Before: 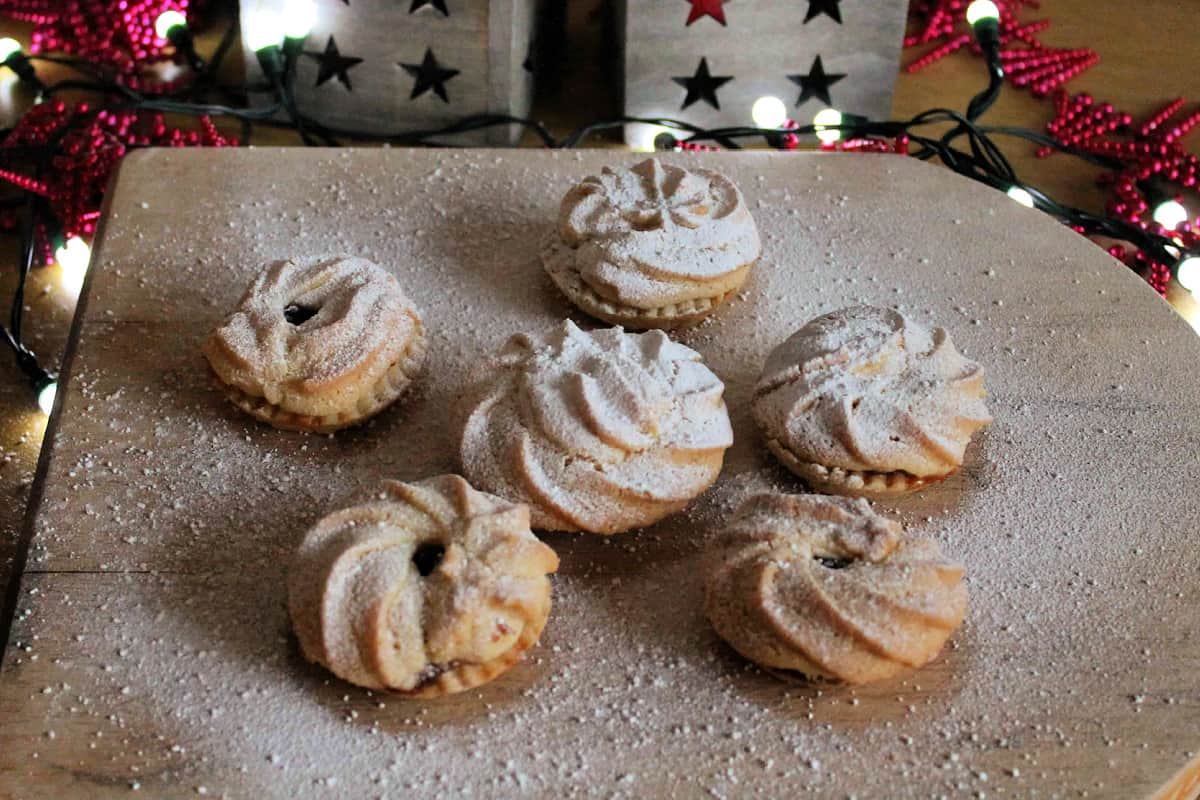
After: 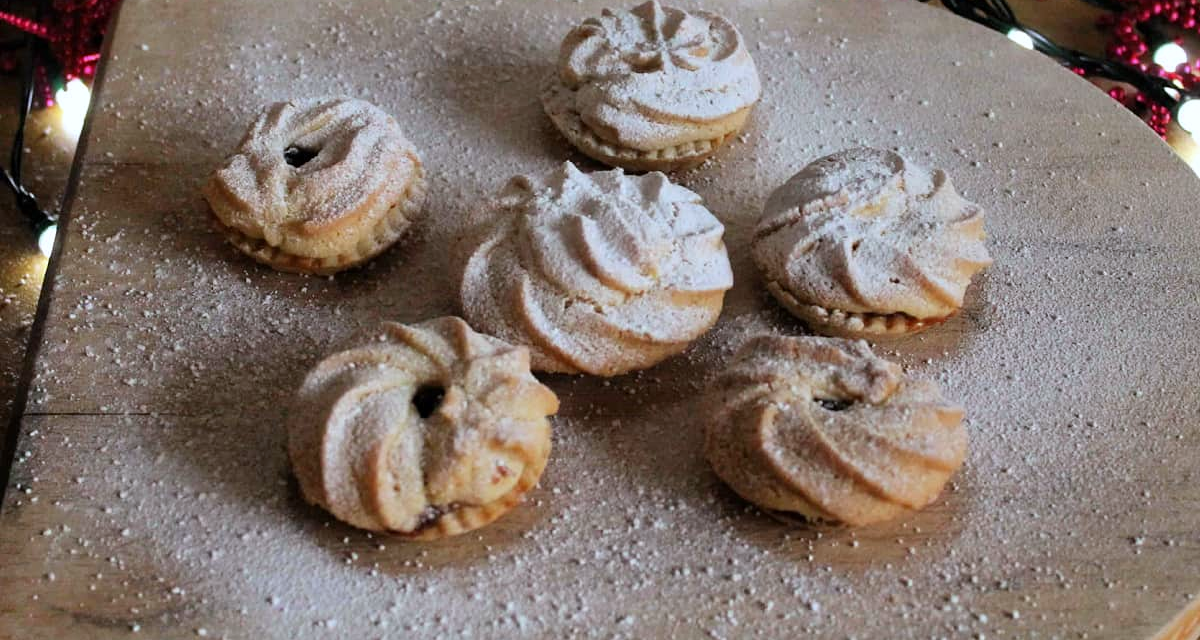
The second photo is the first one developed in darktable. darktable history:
white balance: red 0.974, blue 1.044
crop and rotate: top 19.998%
